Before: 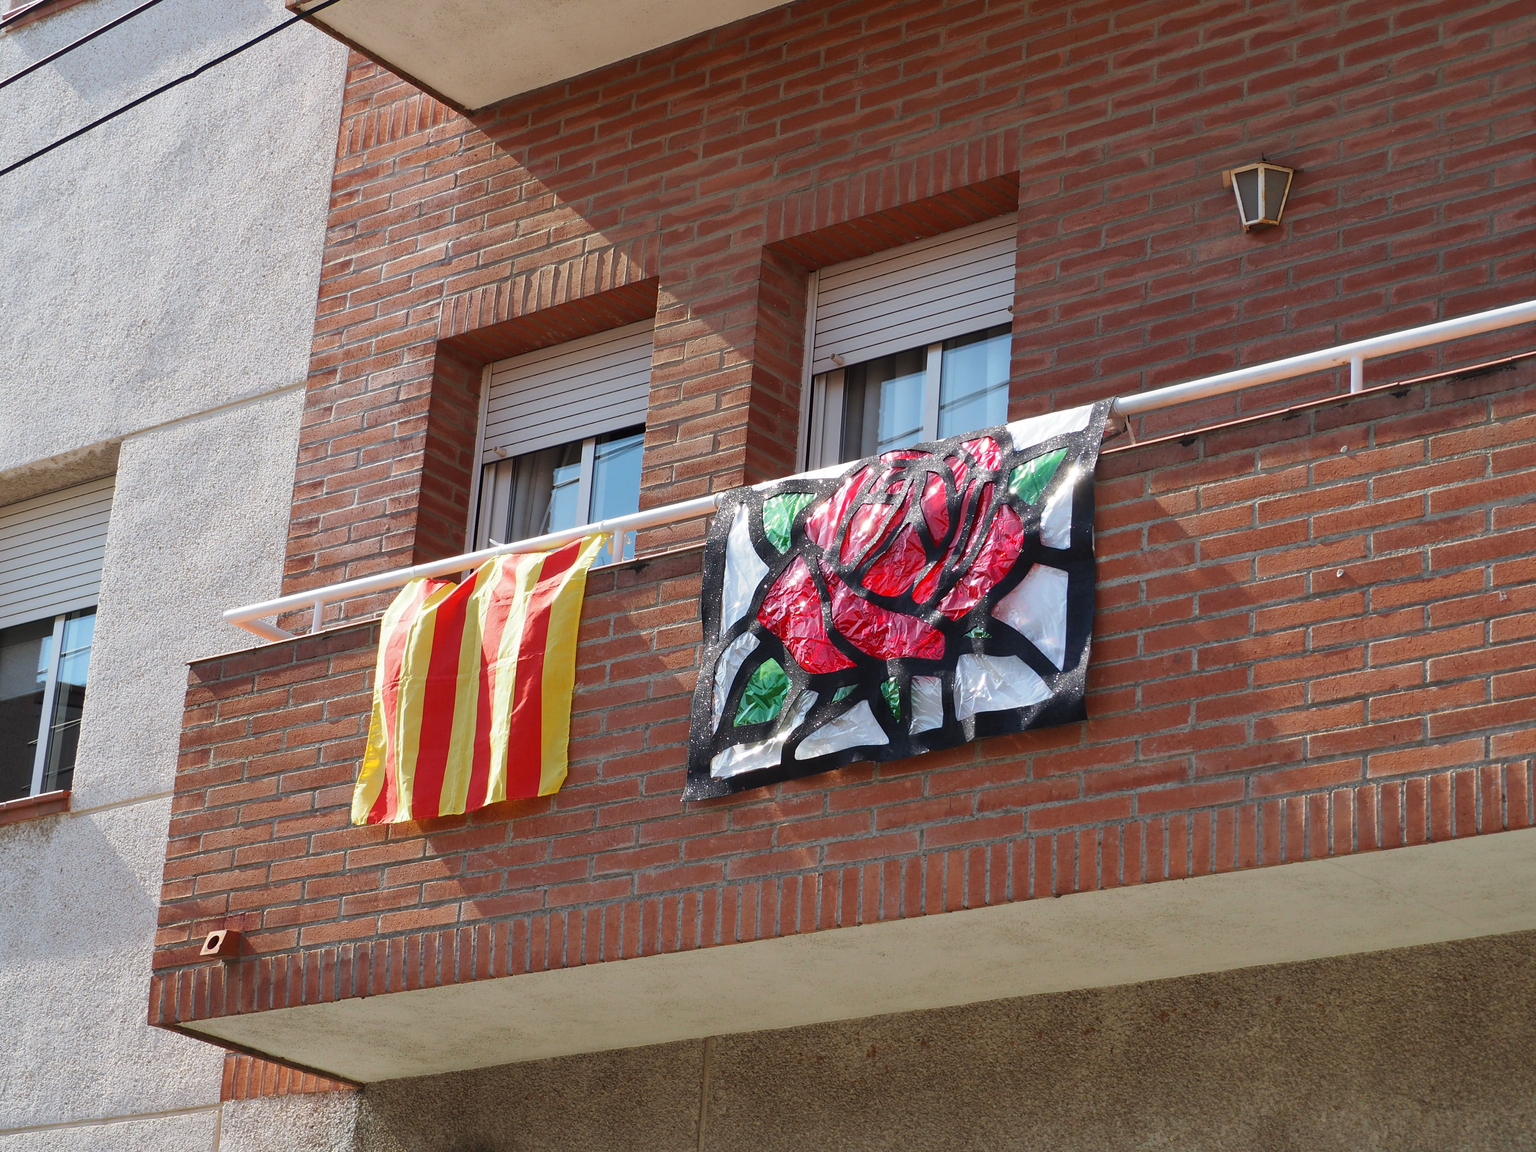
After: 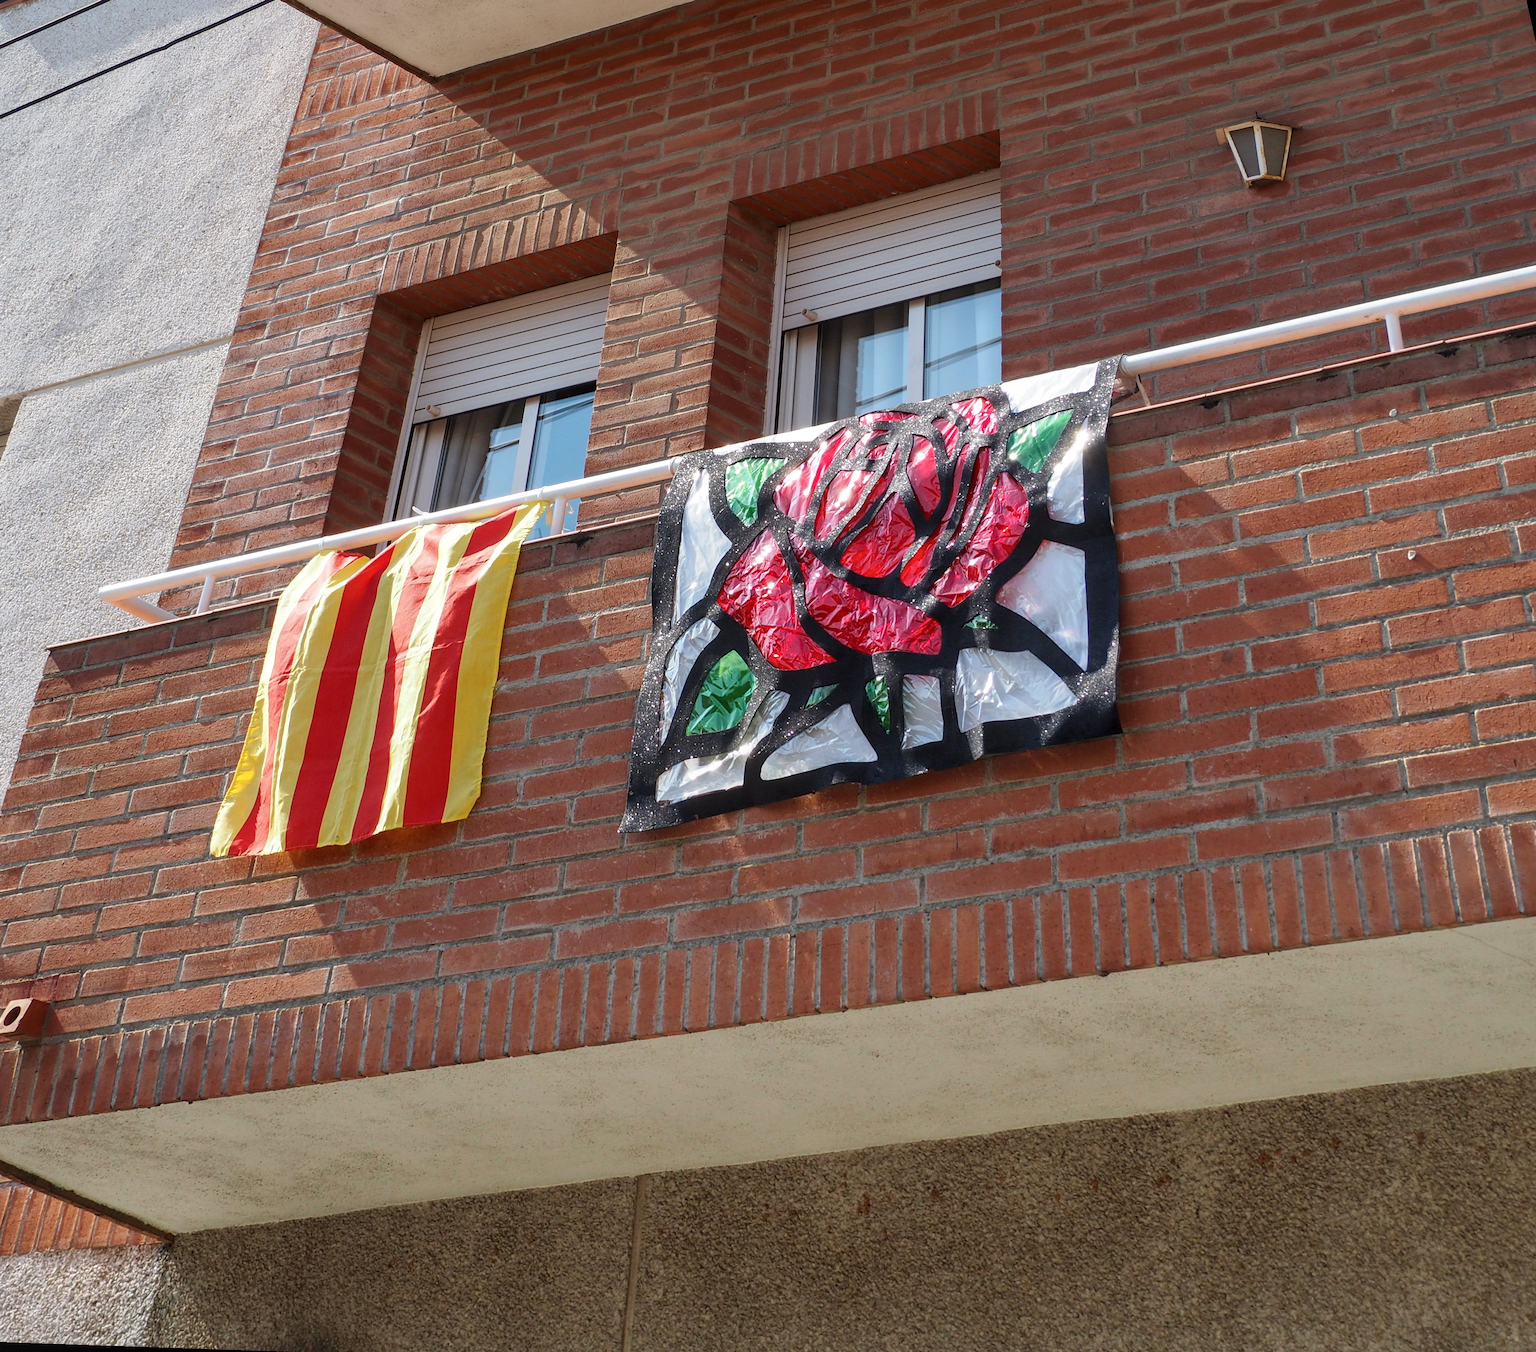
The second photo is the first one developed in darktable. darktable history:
color balance rgb: on, module defaults
local contrast: on, module defaults
rotate and perspective: rotation 0.72°, lens shift (vertical) -0.352, lens shift (horizontal) -0.051, crop left 0.152, crop right 0.859, crop top 0.019, crop bottom 0.964
